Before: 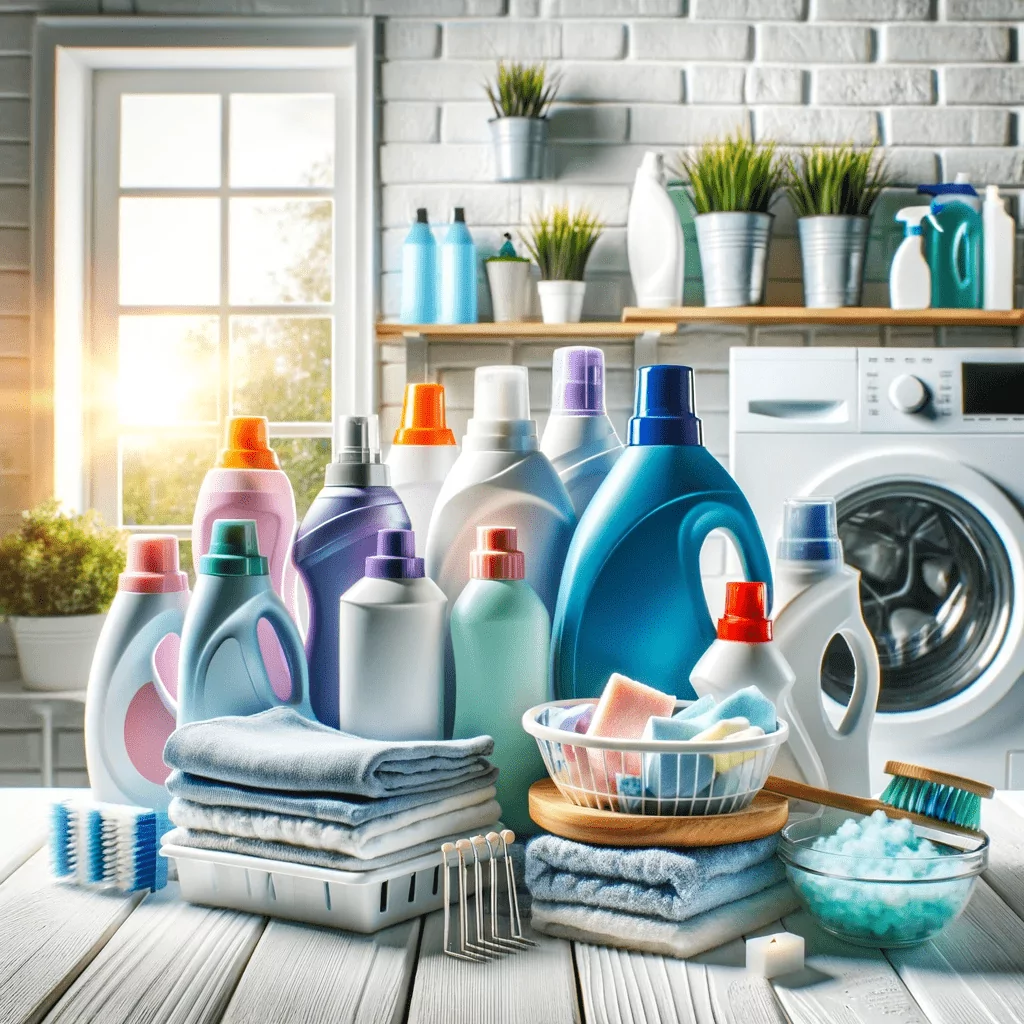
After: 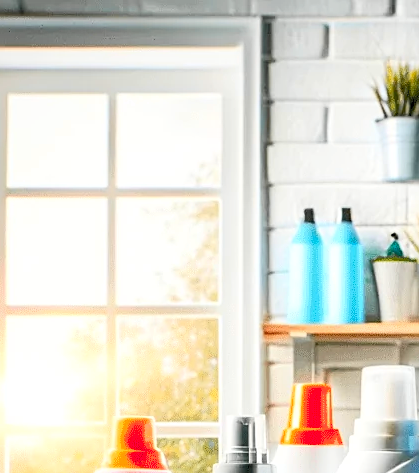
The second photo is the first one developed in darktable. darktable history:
color zones: curves: ch1 [(0.29, 0.492) (0.373, 0.185) (0.509, 0.481)]; ch2 [(0.25, 0.462) (0.749, 0.457)]
exposure: black level correction 0.009, exposure 0.015 EV, compensate exposure bias true, compensate highlight preservation false
base curve: curves: ch0 [(0, 0) (0.297, 0.298) (1, 1)], preserve colors none
contrast brightness saturation: contrast 0.199, brightness 0.165, saturation 0.229
crop and rotate: left 11.128%, top 0.071%, right 47.912%, bottom 53.685%
sharpen: on, module defaults
